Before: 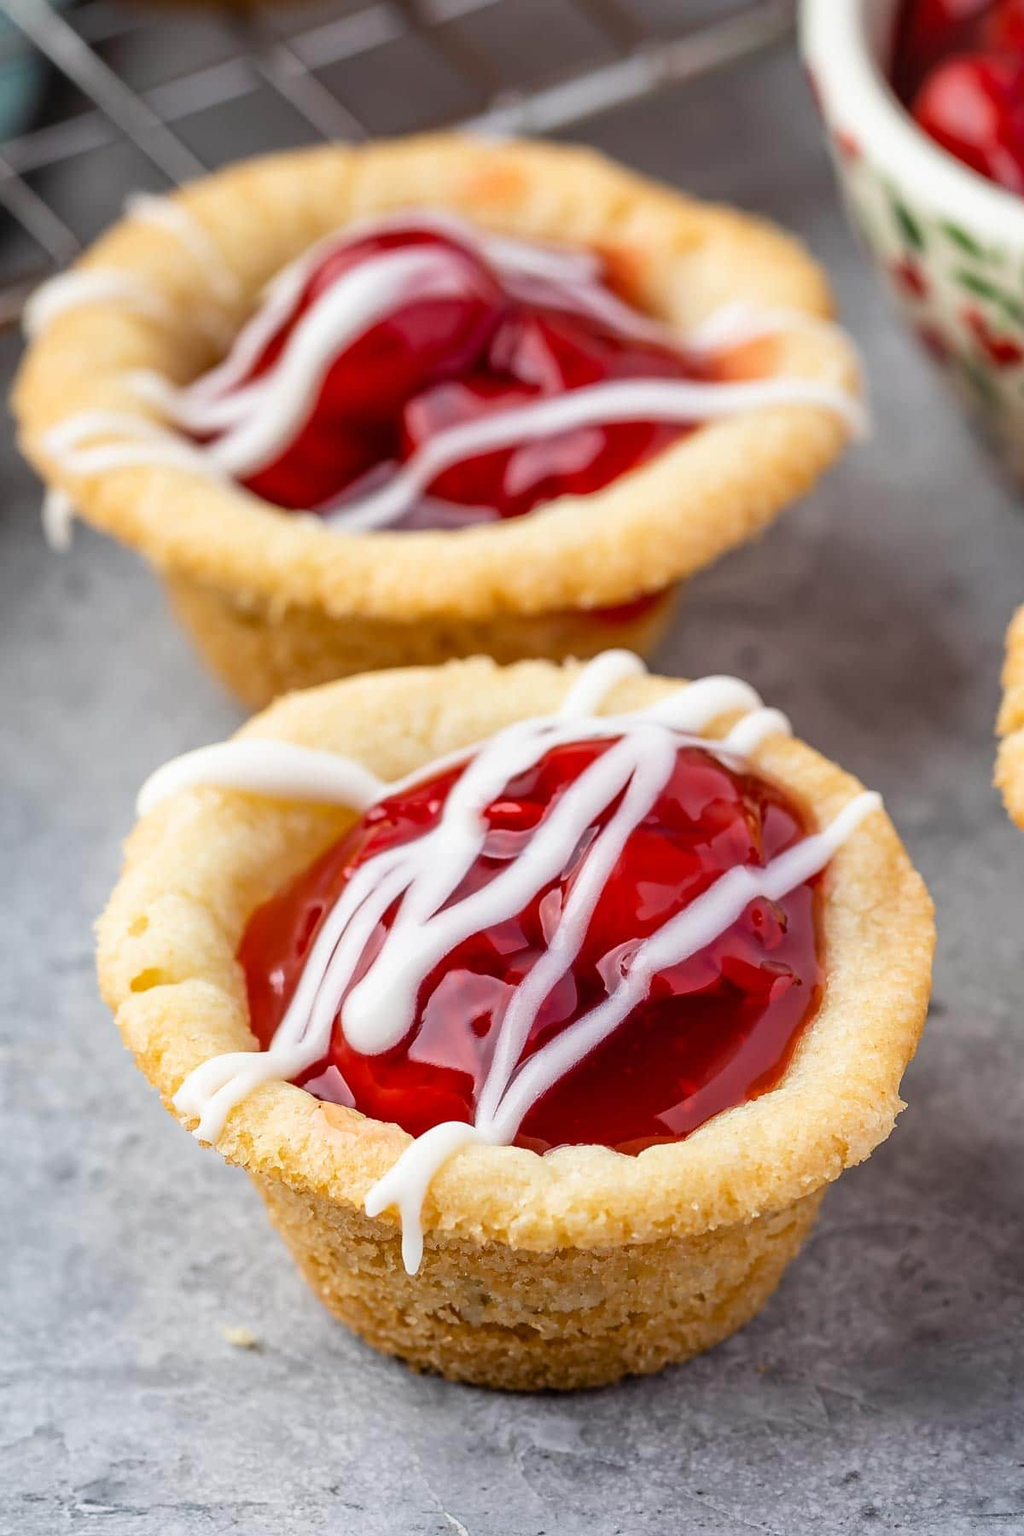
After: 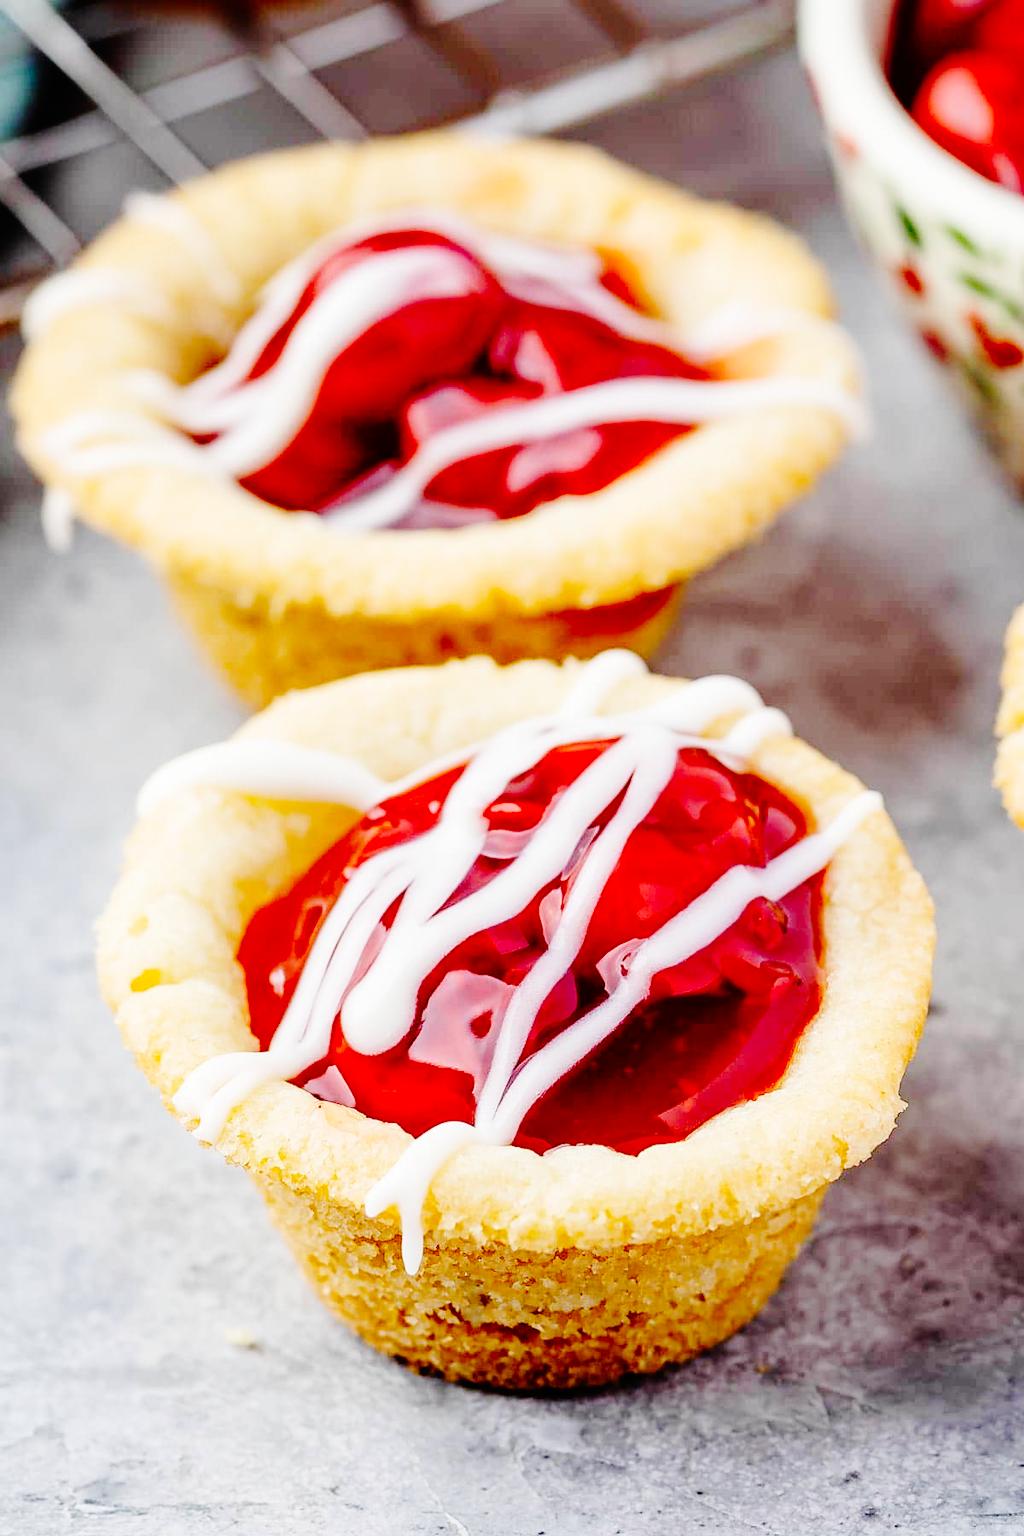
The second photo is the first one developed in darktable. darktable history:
tone equalizer: -8 EV 0.089 EV
base curve: curves: ch0 [(0, 0) (0.036, 0.01) (0.123, 0.254) (0.258, 0.504) (0.507, 0.748) (1, 1)], preserve colors none
